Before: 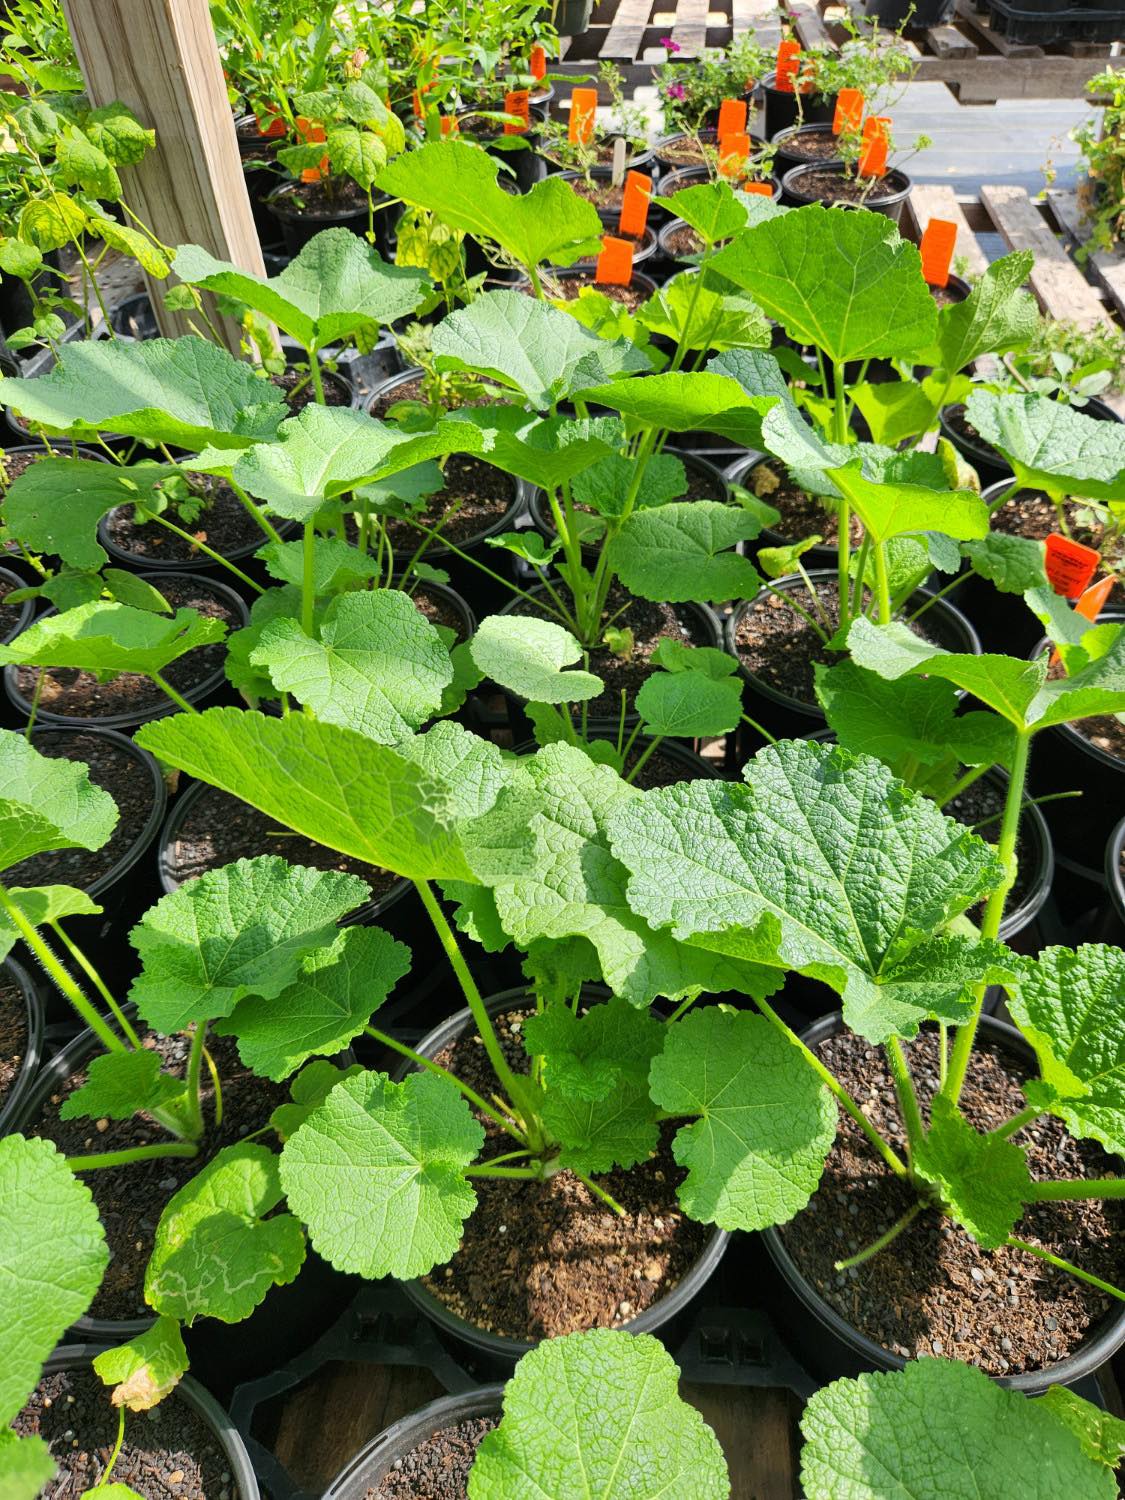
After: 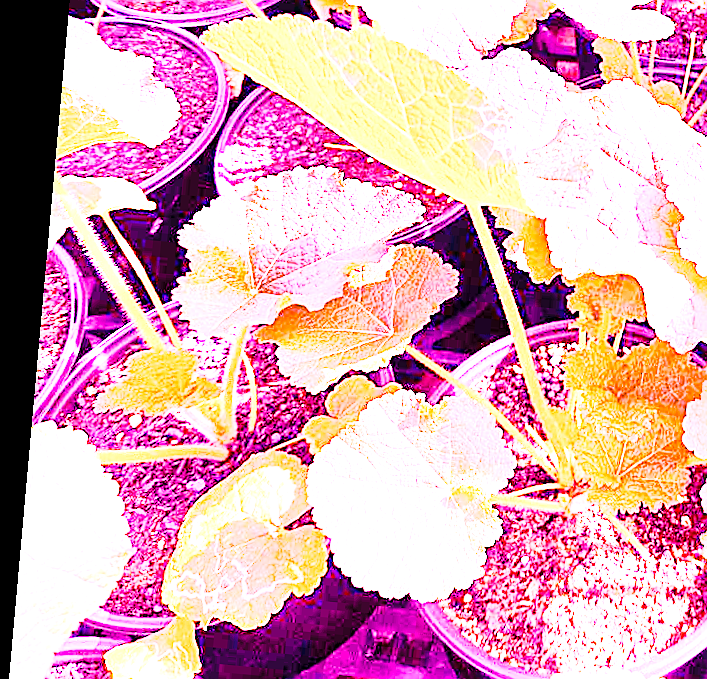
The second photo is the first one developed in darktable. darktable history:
local contrast: mode bilateral grid, contrast 20, coarseness 50, detail 144%, midtone range 0.2
crop: top 44.483%, right 43.593%, bottom 12.892%
color correction: highlights a* 17.88, highlights b* 18.79
base curve: curves: ch0 [(0, 0) (0.028, 0.03) (0.121, 0.232) (0.46, 0.748) (0.859, 0.968) (1, 1)], preserve colors none
white balance: red 8, blue 8
rotate and perspective: rotation 5.12°, automatic cropping off
exposure: exposure 0.566 EV, compensate highlight preservation false
sharpen: on, module defaults
